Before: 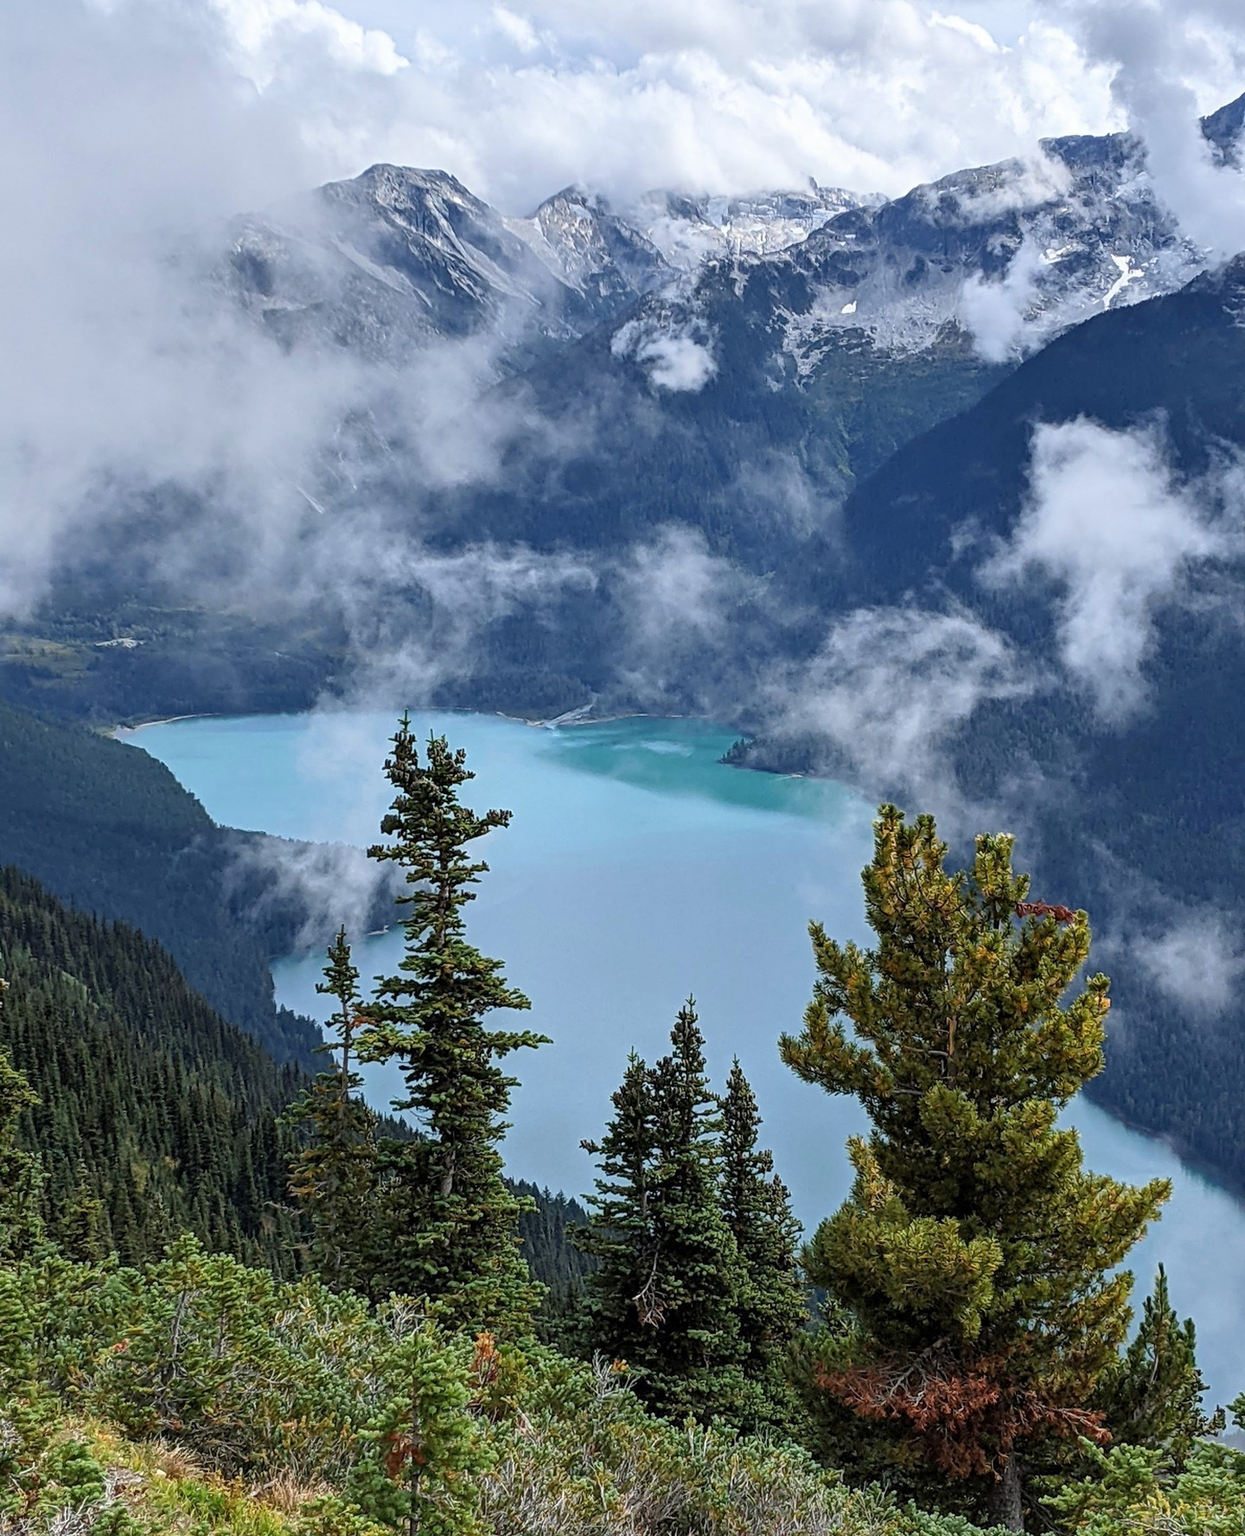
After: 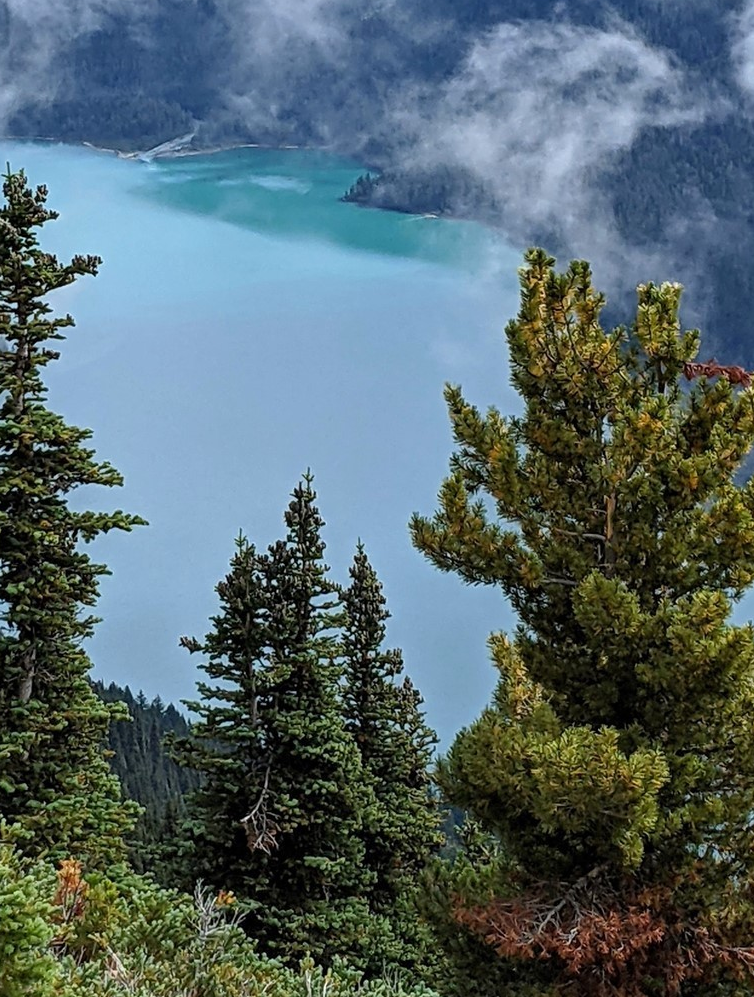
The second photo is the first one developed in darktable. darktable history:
color balance rgb: perceptual saturation grading › global saturation -0.105%, global vibrance 11.099%
crop: left 34.109%, top 38.375%, right 13.526%, bottom 5.434%
